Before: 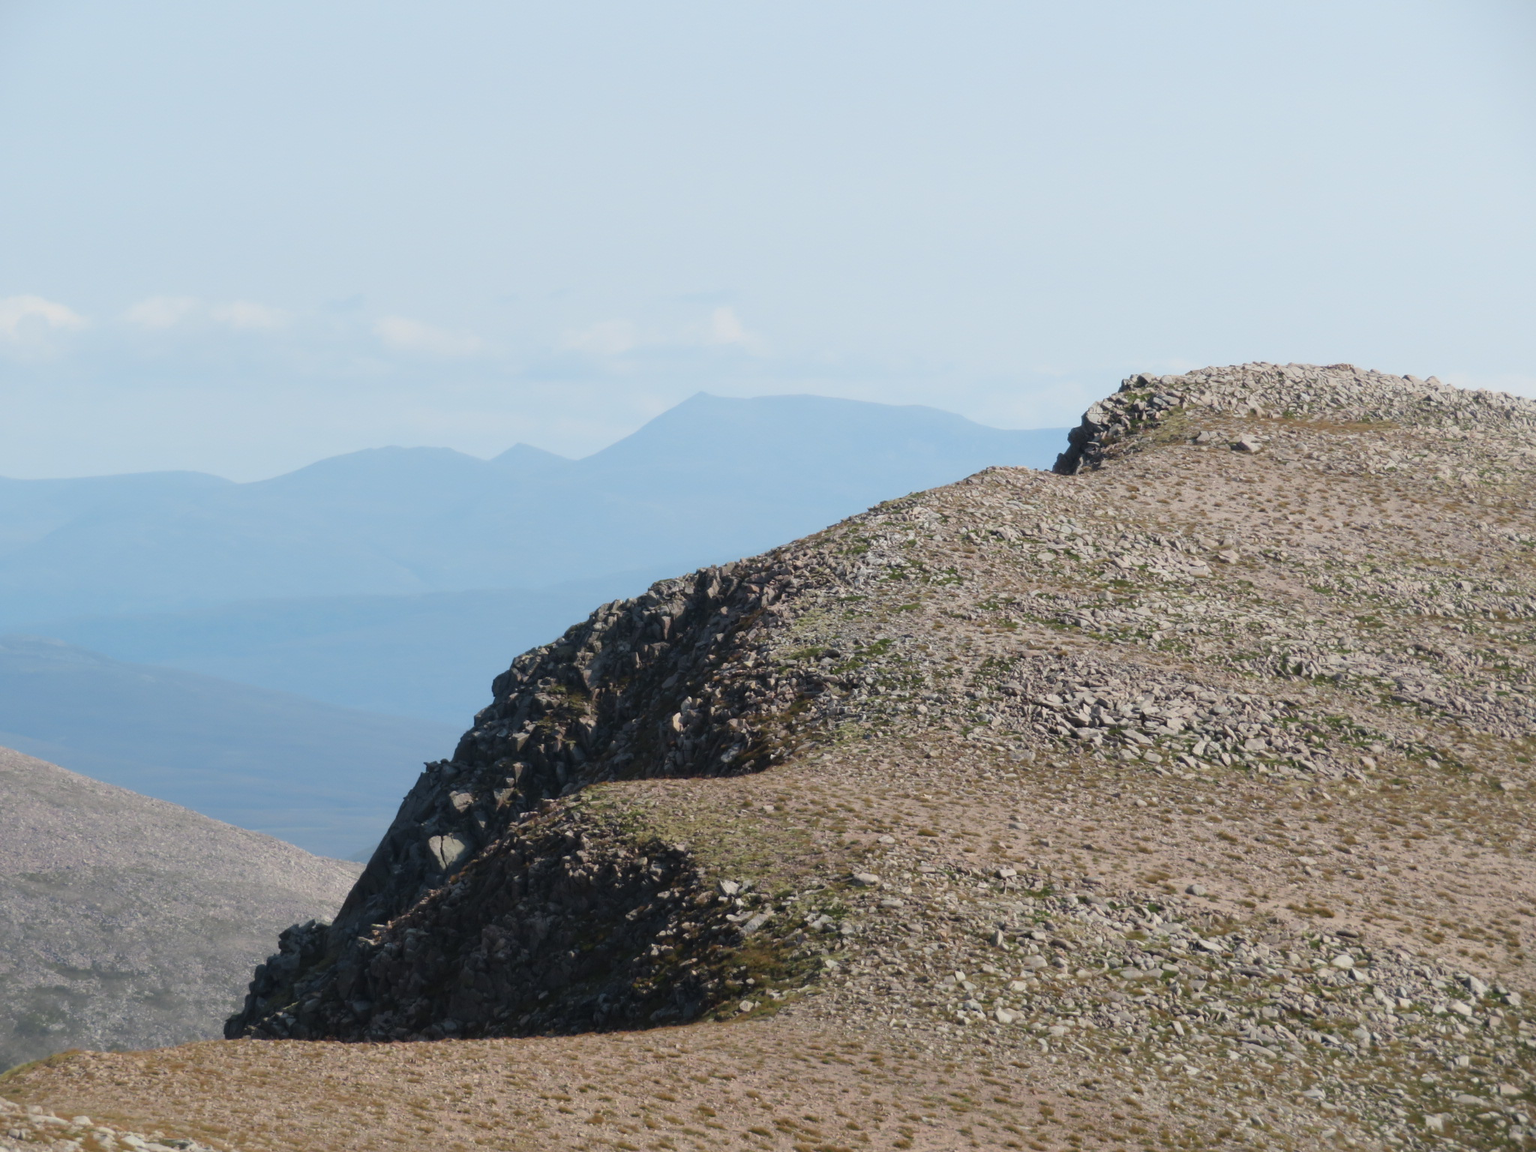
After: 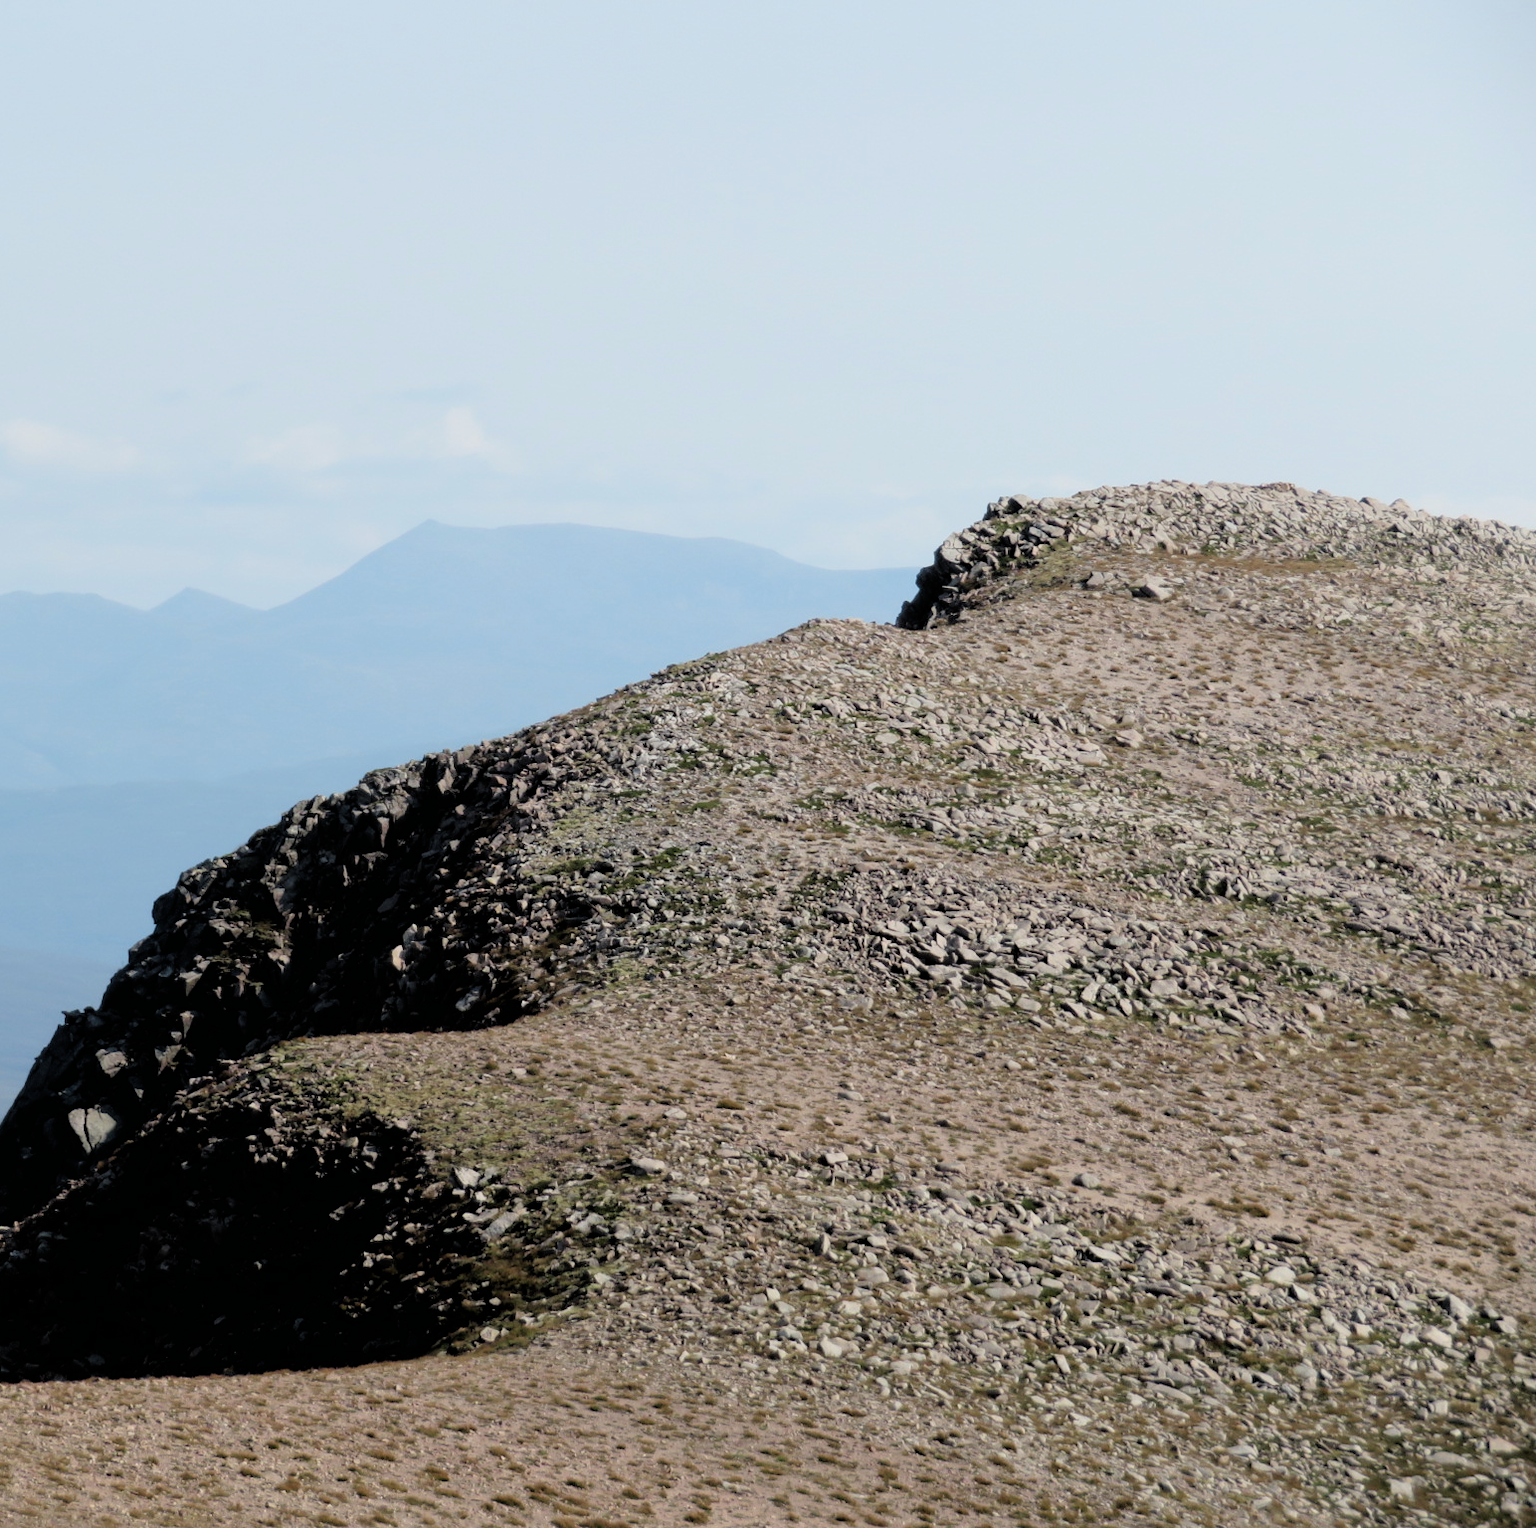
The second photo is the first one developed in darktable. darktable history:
exposure: exposure -0.05 EV
filmic rgb: black relative exposure -3.72 EV, white relative exposure 2.77 EV, dynamic range scaling -5.32%, hardness 3.03
crop and rotate: left 24.6%
